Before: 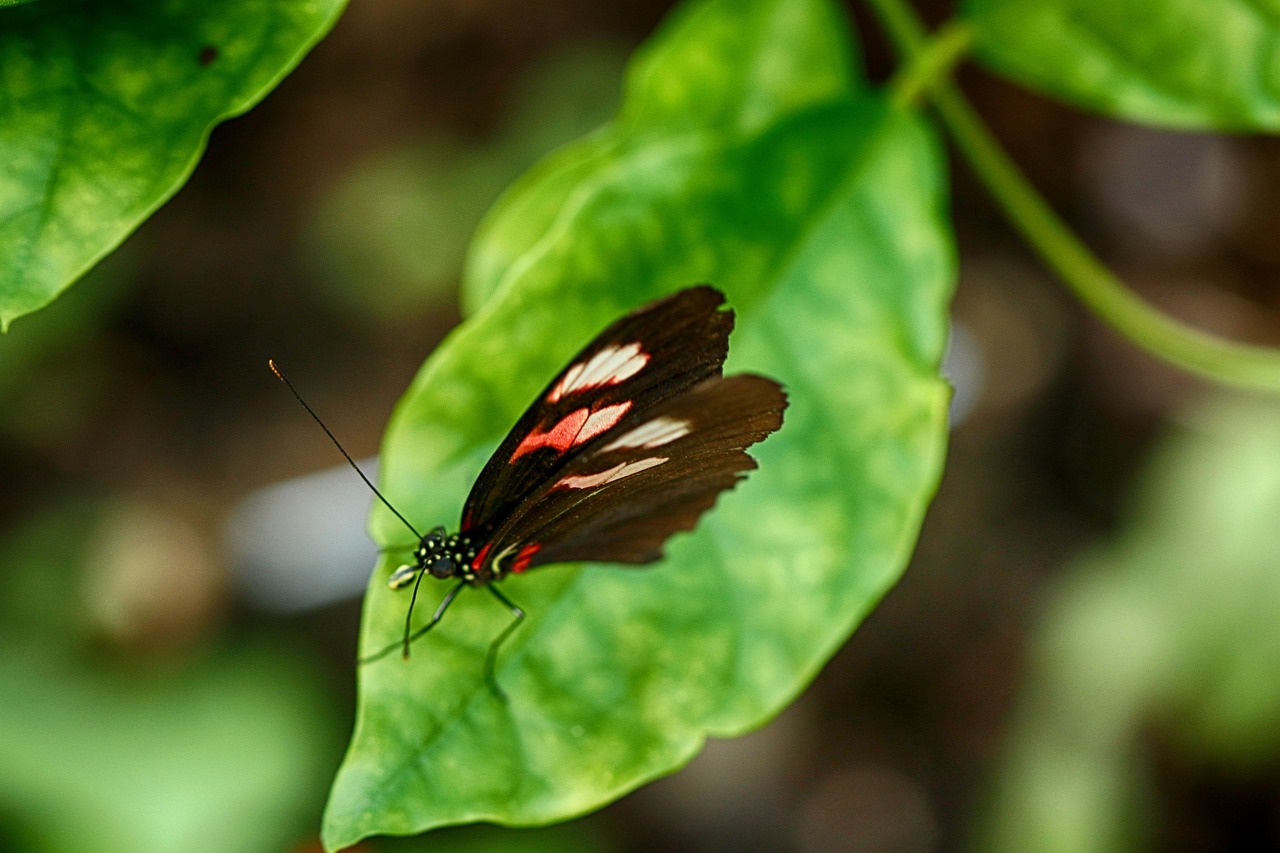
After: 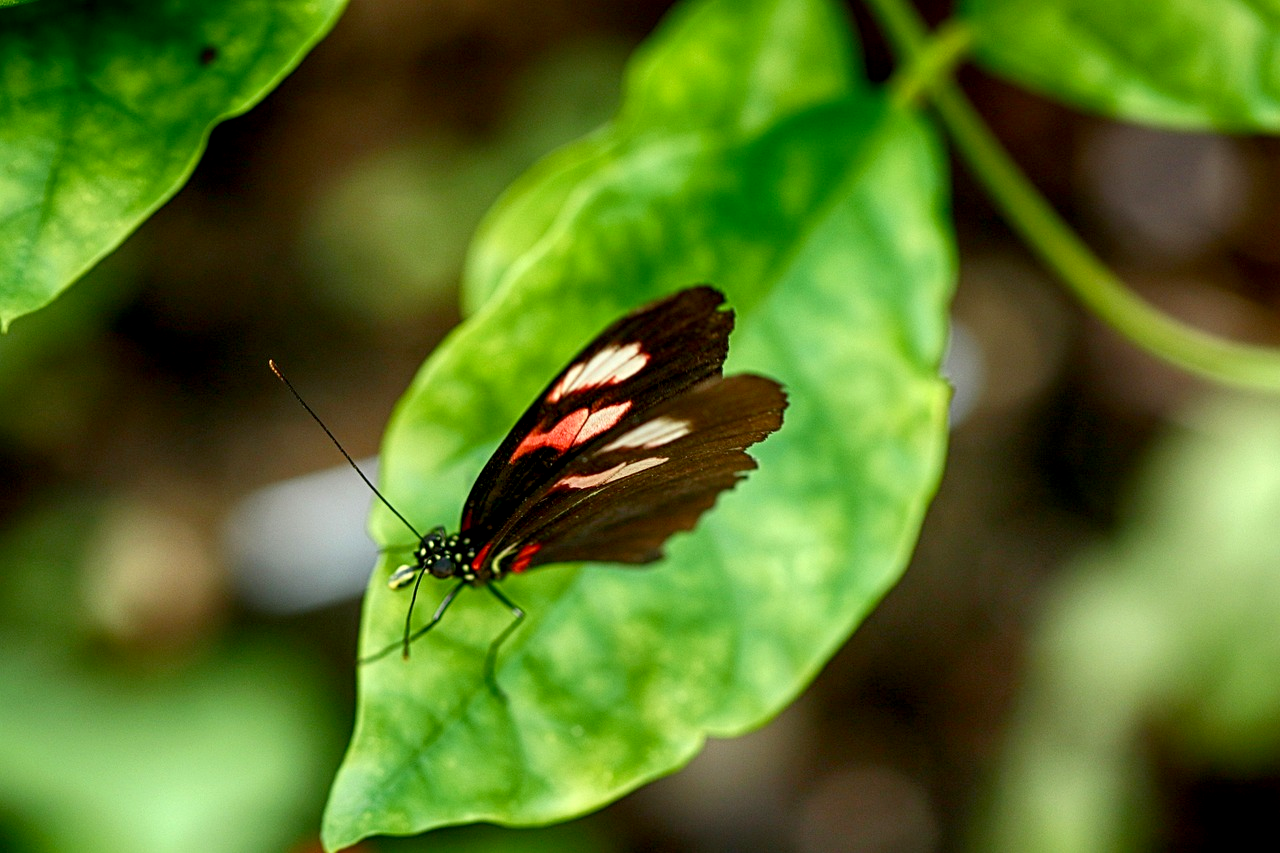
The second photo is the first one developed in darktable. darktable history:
exposure: black level correction 0.005, exposure 0.283 EV, compensate exposure bias true, compensate highlight preservation false
